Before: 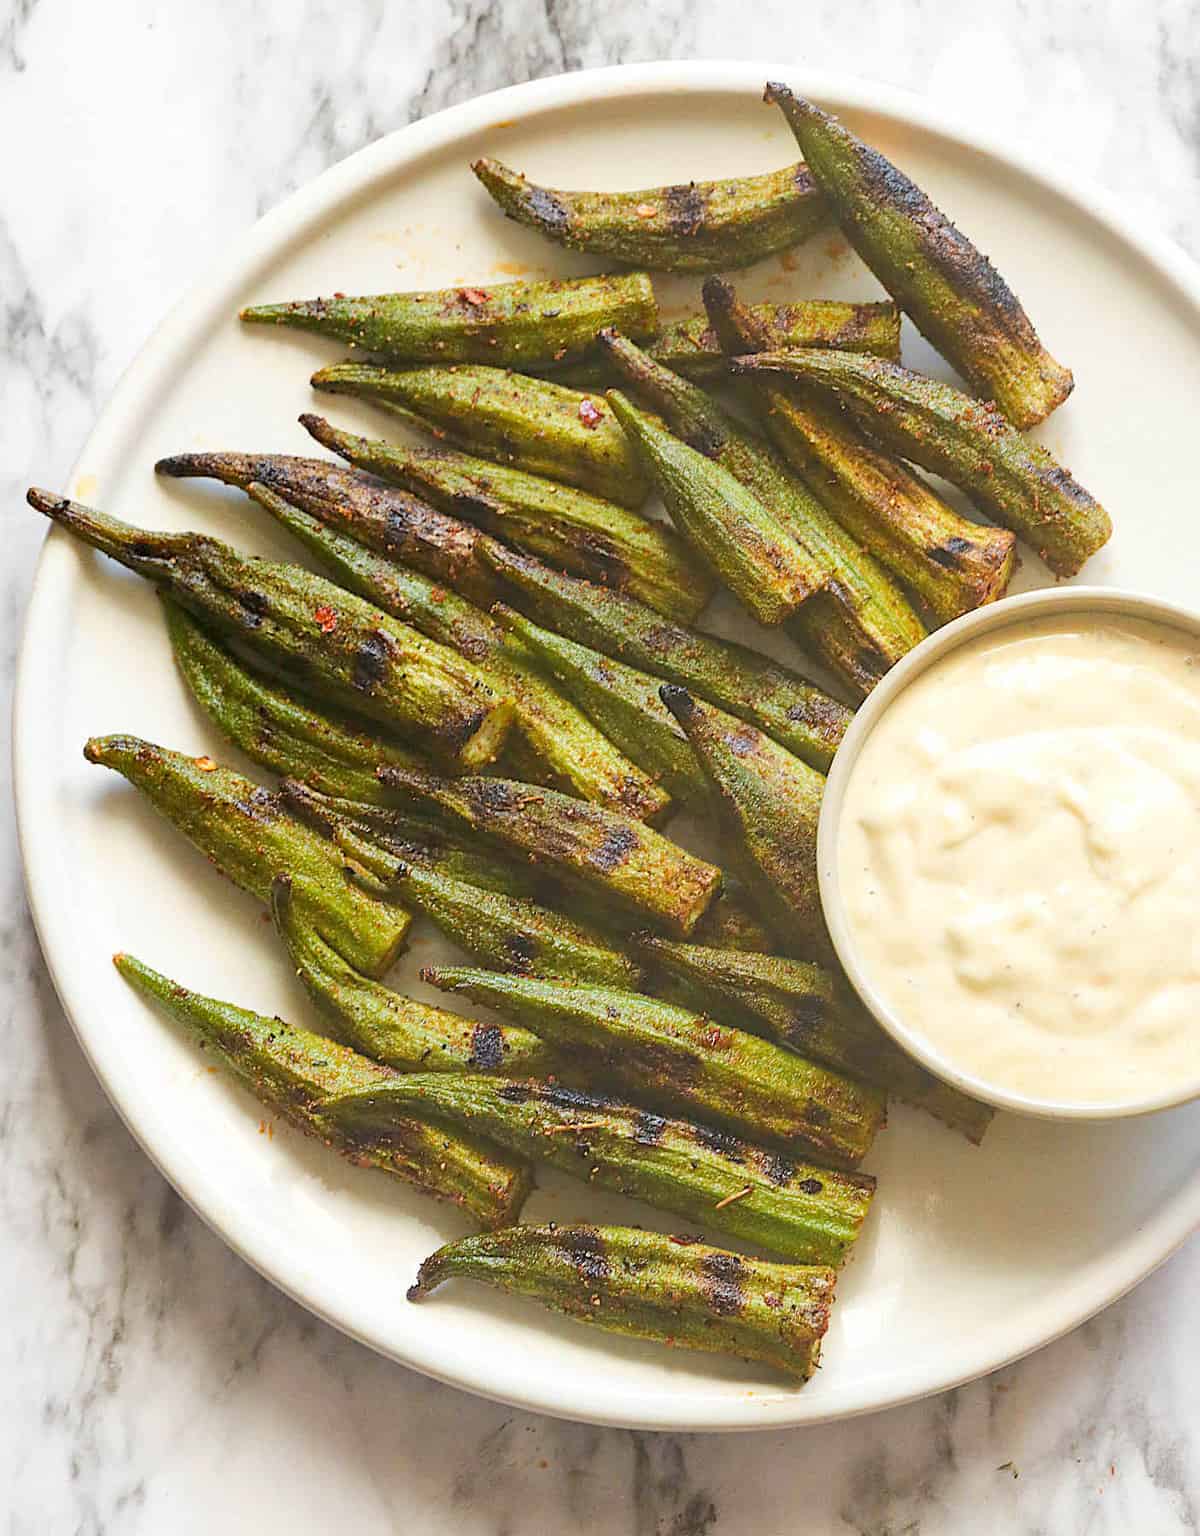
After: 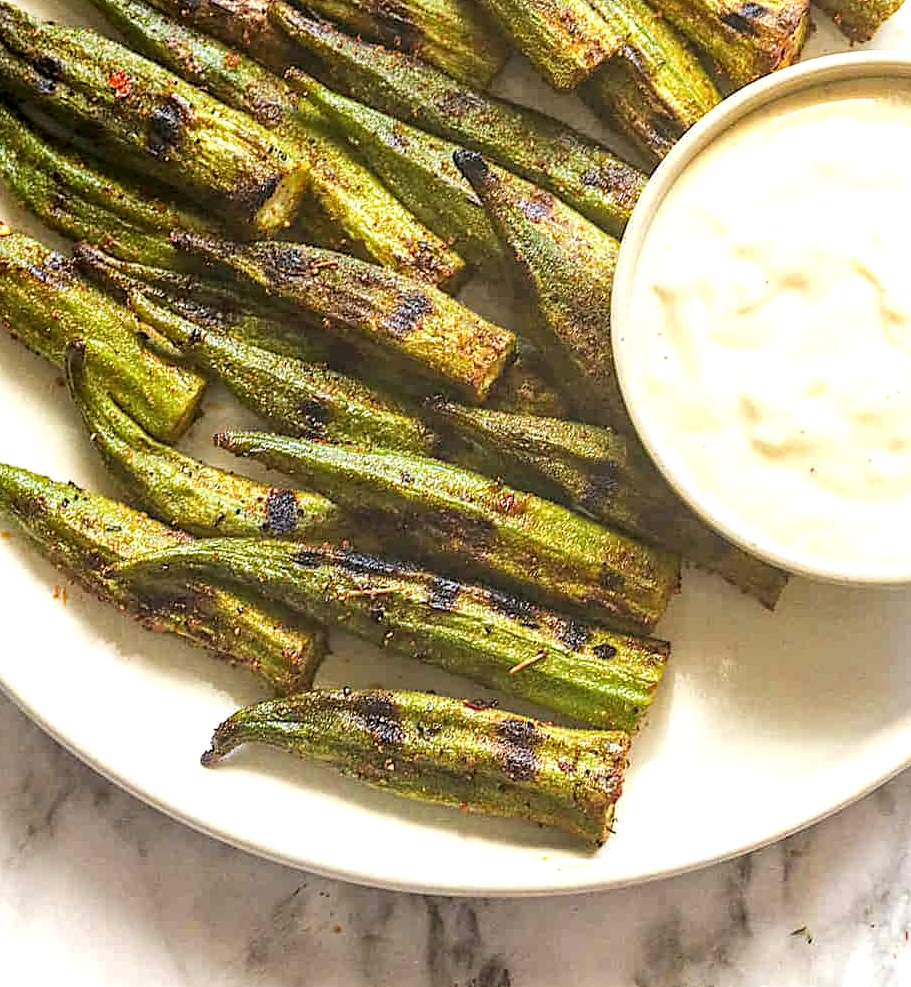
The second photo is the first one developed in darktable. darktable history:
contrast equalizer: y [[0.502, 0.505, 0.512, 0.529, 0.564, 0.588], [0.5 ×6], [0.502, 0.505, 0.512, 0.529, 0.564, 0.588], [0, 0.001, 0.001, 0.004, 0.008, 0.011], [0, 0.001, 0.001, 0.004, 0.008, 0.011]]
crop and rotate: left 17.243%, top 34.842%, right 6.801%, bottom 0.875%
tone equalizer: -8 EV -0.456 EV, -7 EV -0.428 EV, -6 EV -0.34 EV, -5 EV -0.189 EV, -3 EV 0.19 EV, -2 EV 0.357 EV, -1 EV 0.39 EV, +0 EV 0.42 EV
local contrast: shadows 95%, midtone range 0.499
exposure: compensate highlight preservation false
